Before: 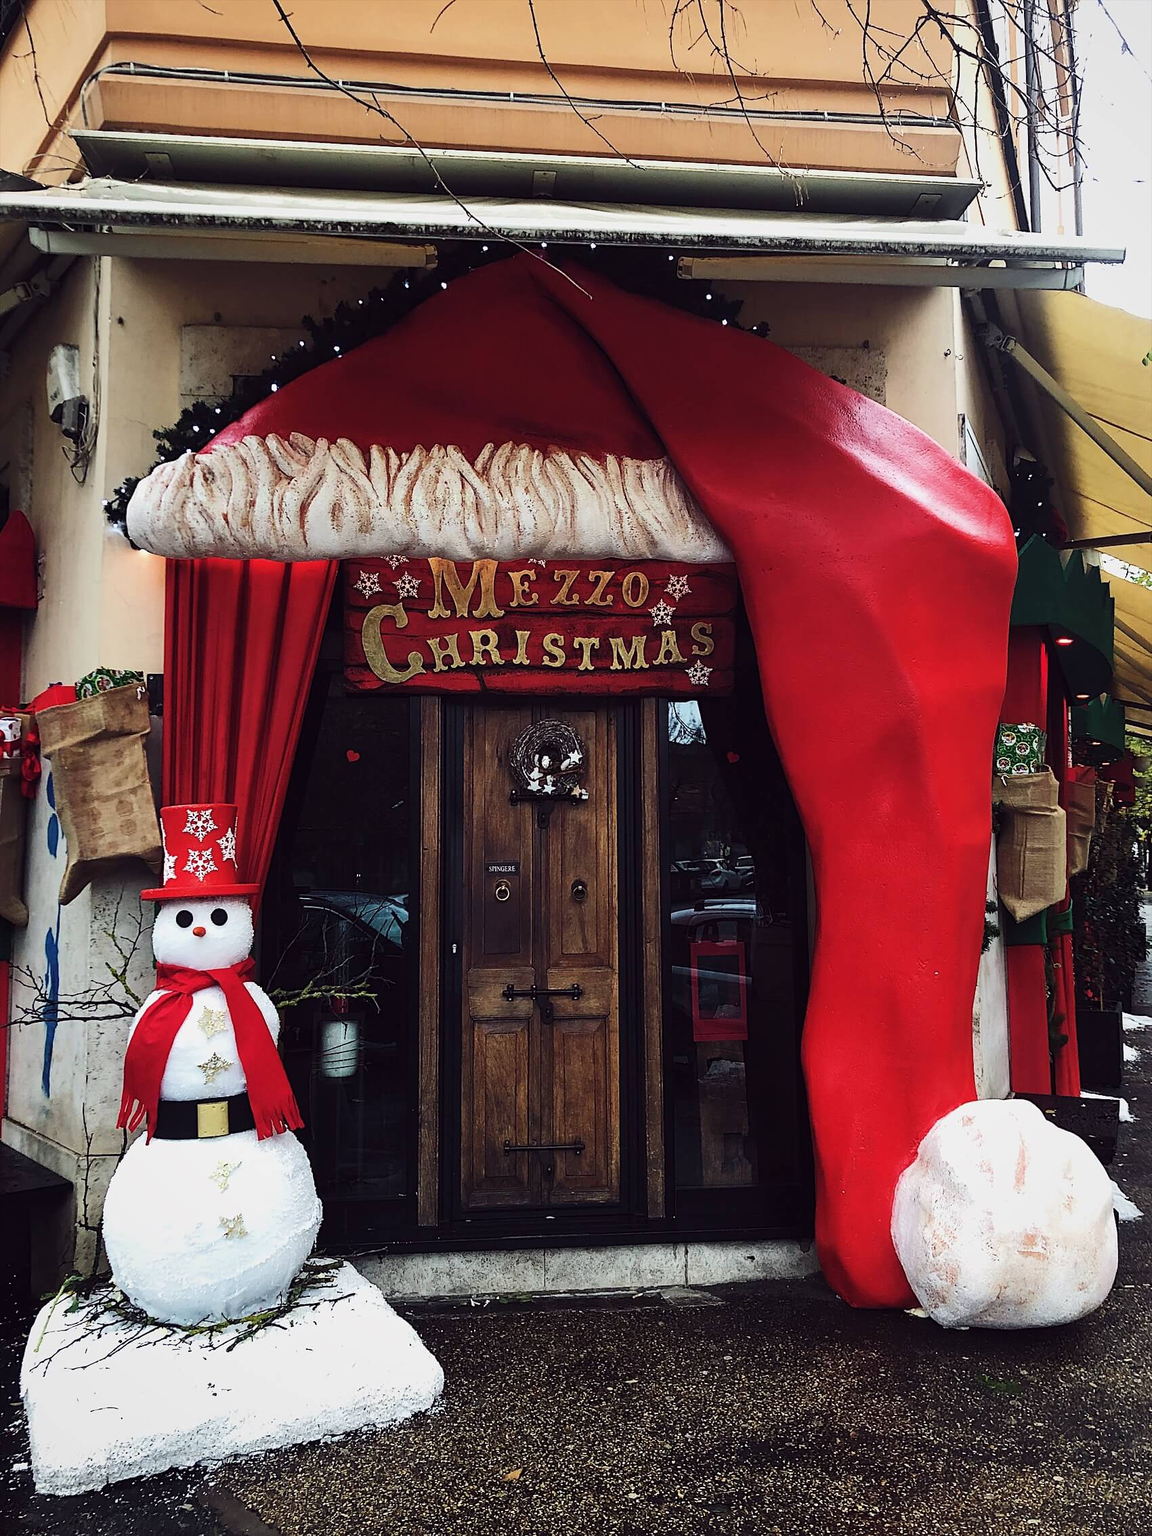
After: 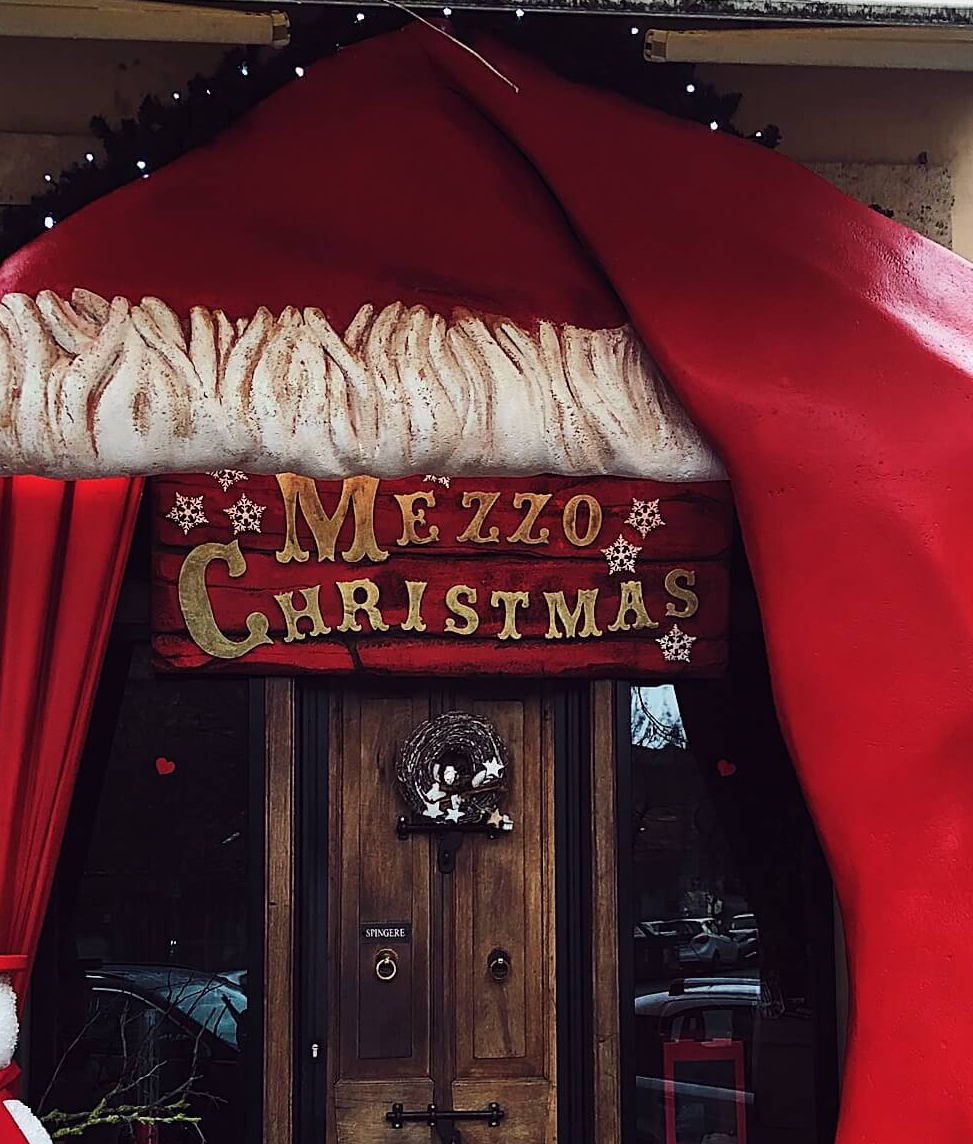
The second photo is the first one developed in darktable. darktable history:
white balance: emerald 1
crop: left 20.932%, top 15.471%, right 21.848%, bottom 34.081%
